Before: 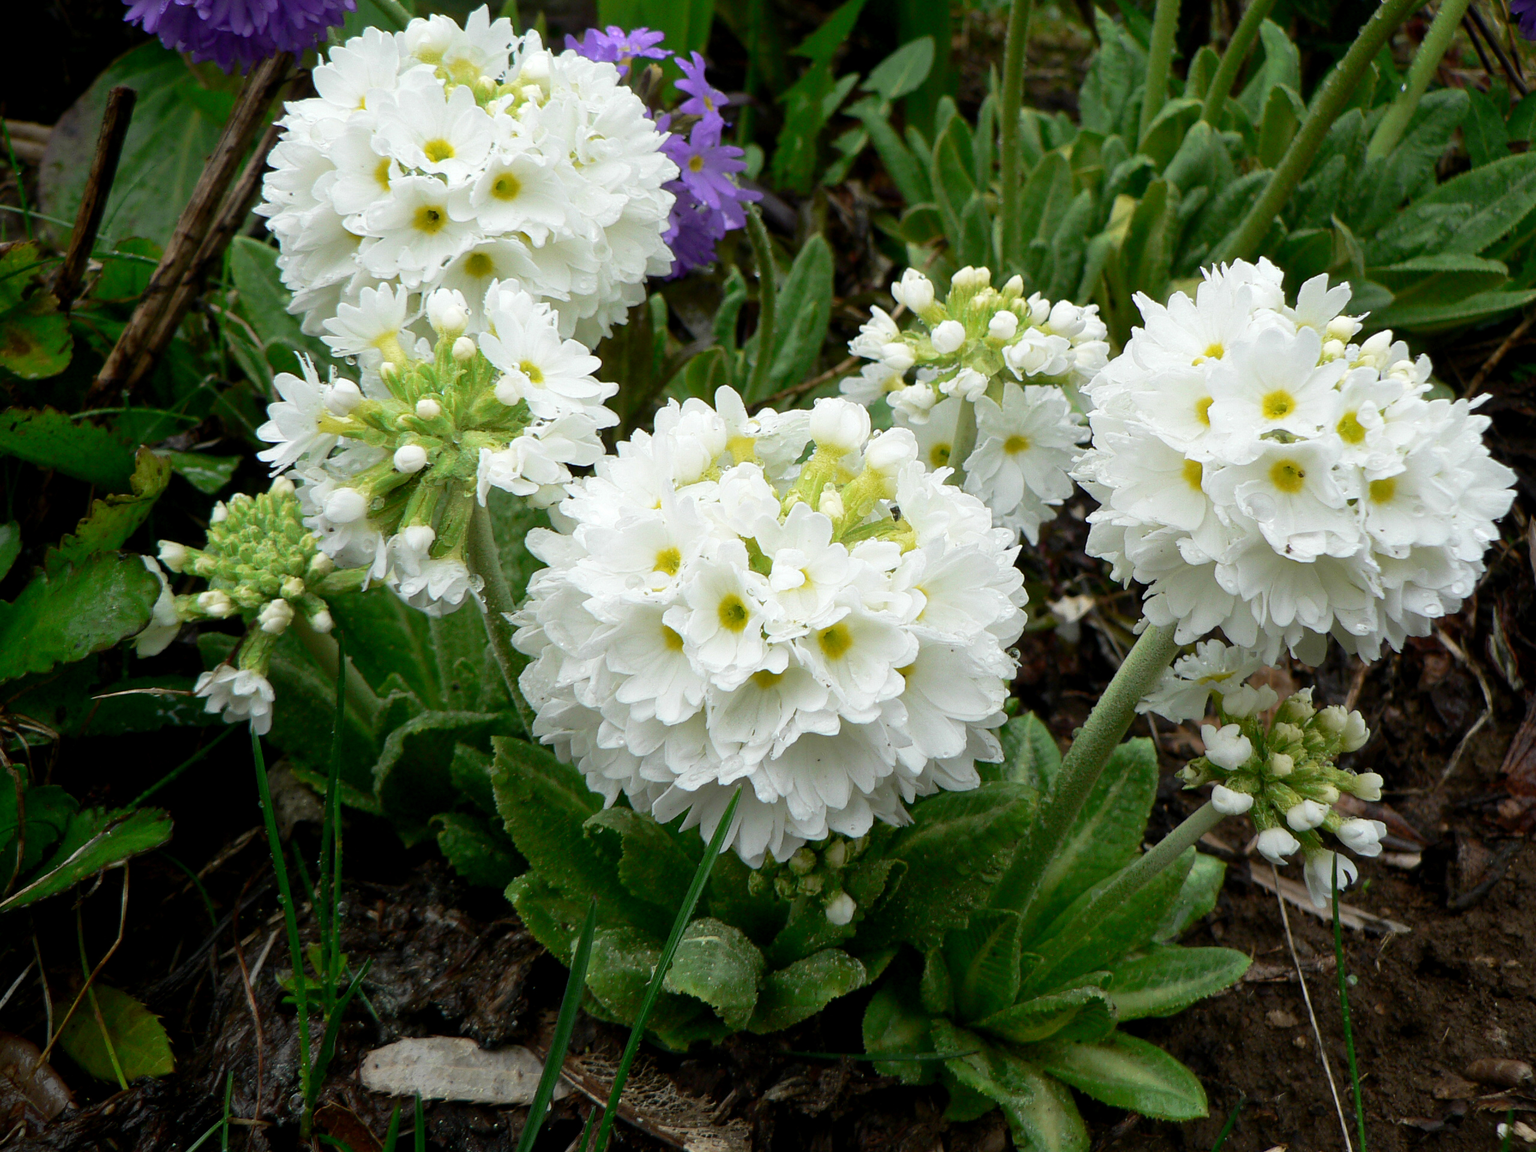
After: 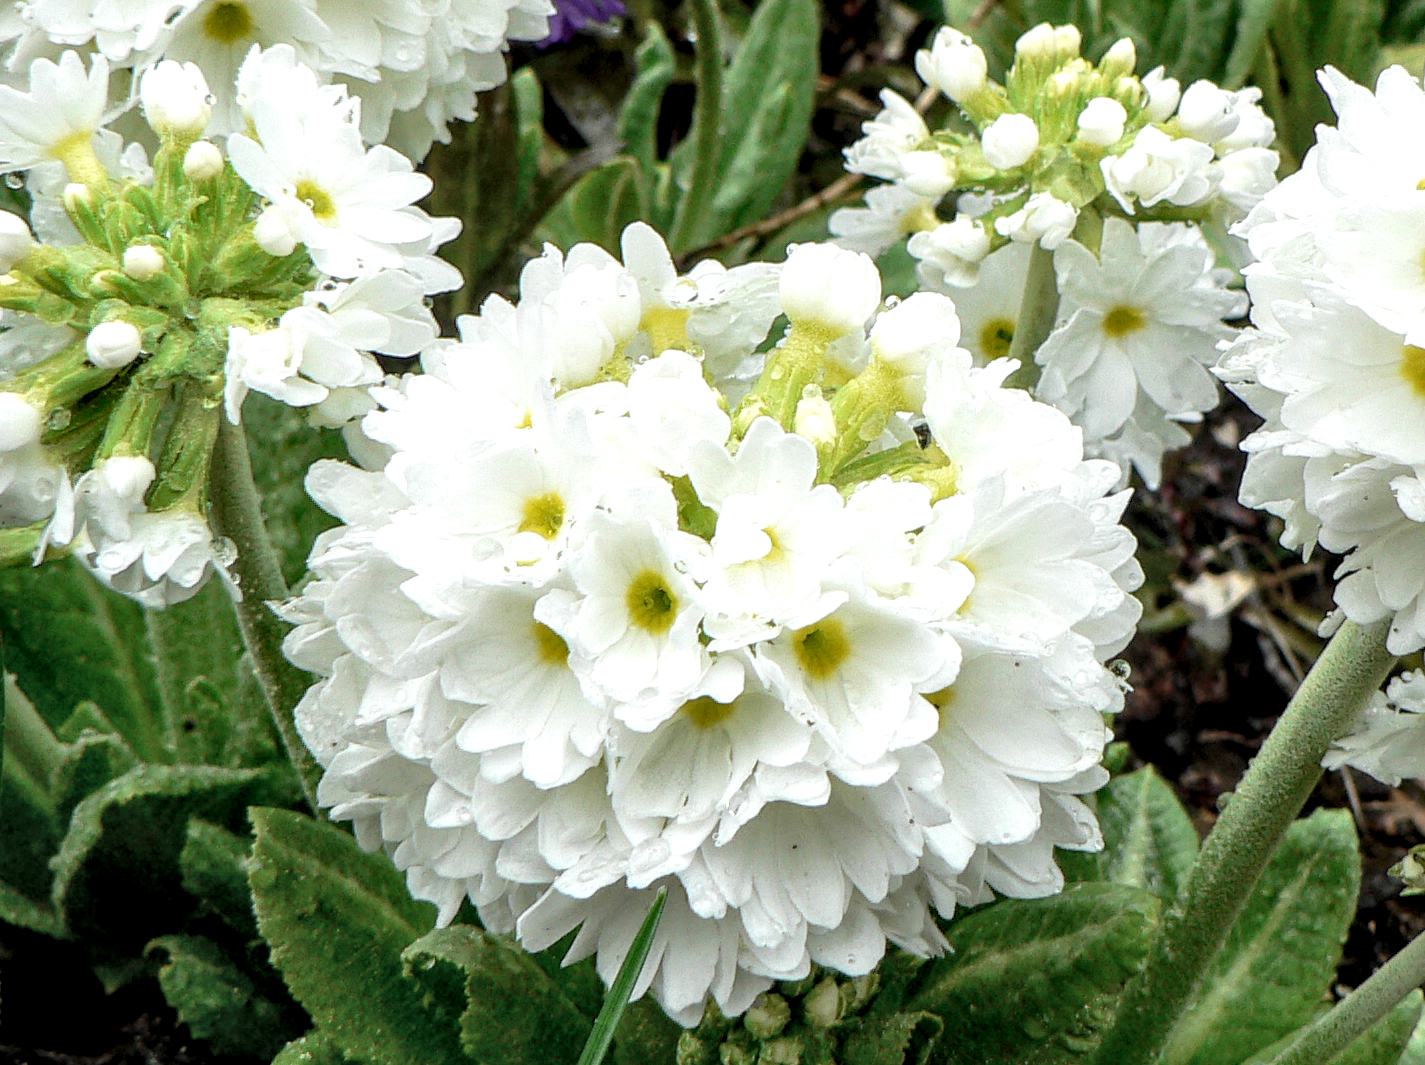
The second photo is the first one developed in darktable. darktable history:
local contrast: highlights 77%, shadows 56%, detail 175%, midtone range 0.43
crop and rotate: left 22.301%, top 21.889%, right 22.021%, bottom 22.628%
contrast brightness saturation: brightness 0.146
